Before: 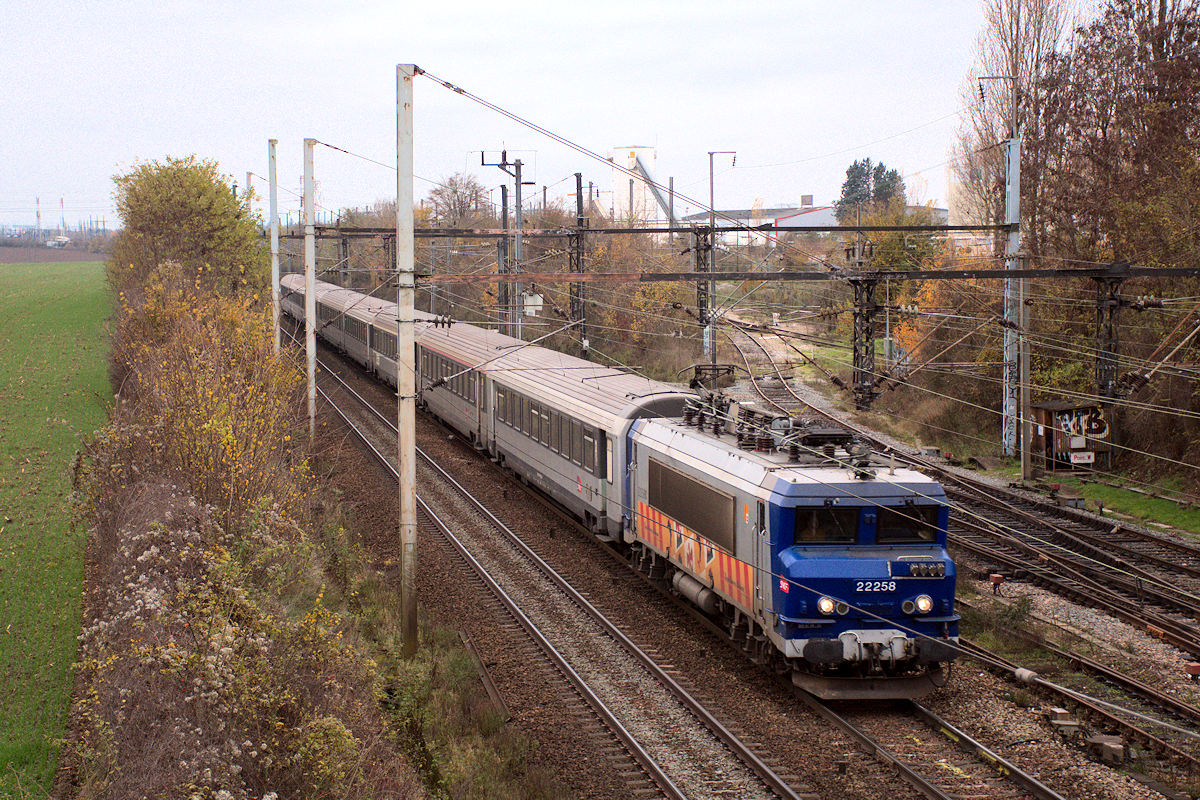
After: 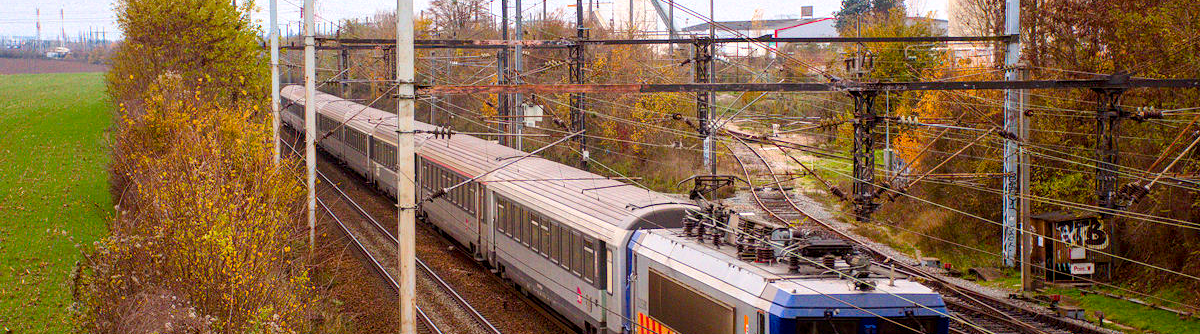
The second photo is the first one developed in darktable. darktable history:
crop and rotate: top 23.659%, bottom 34.498%
local contrast: on, module defaults
color balance rgb: linear chroma grading › shadows 10.145%, linear chroma grading › highlights 10.593%, linear chroma grading › global chroma 14.852%, linear chroma grading › mid-tones 14.778%, perceptual saturation grading › global saturation 44.416%, perceptual saturation grading › highlights -50.02%, perceptual saturation grading › shadows 31.108%, global vibrance 20%
